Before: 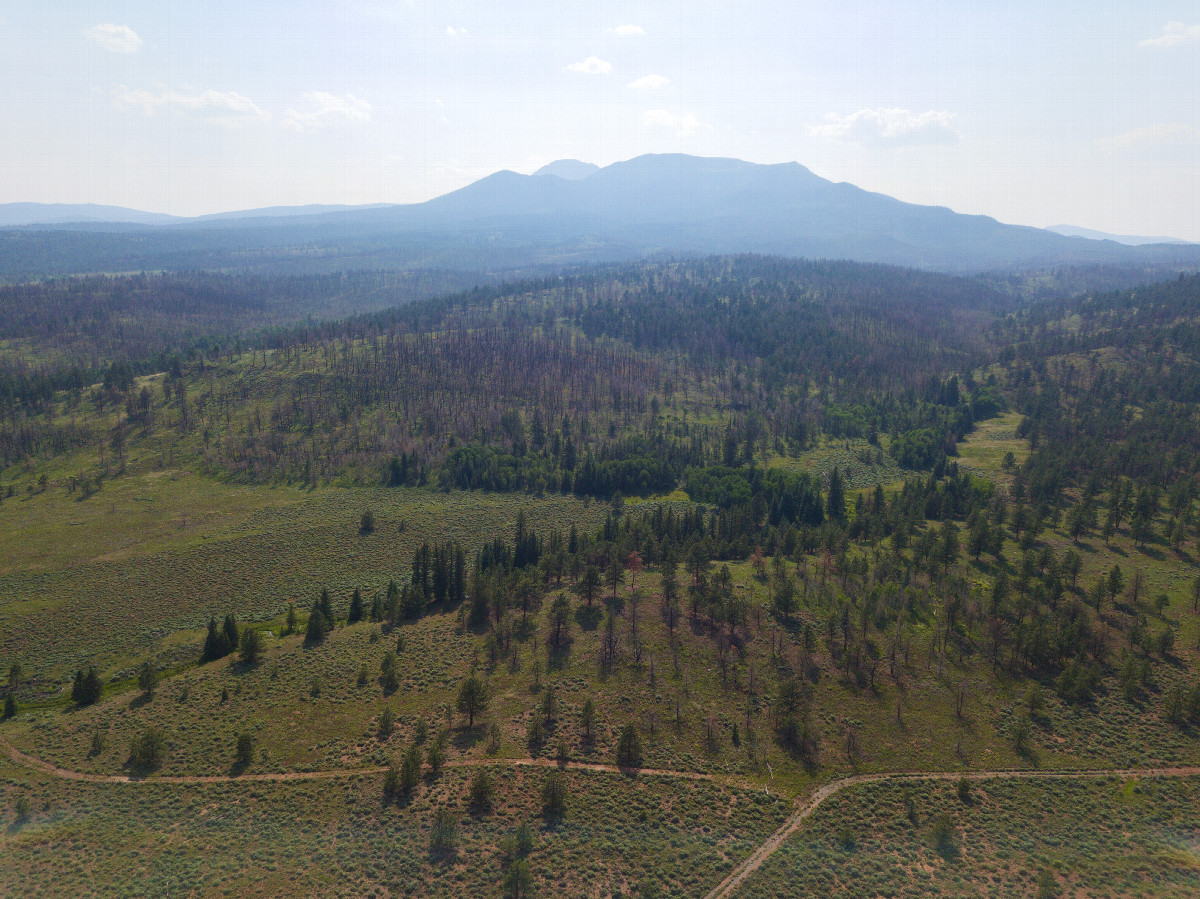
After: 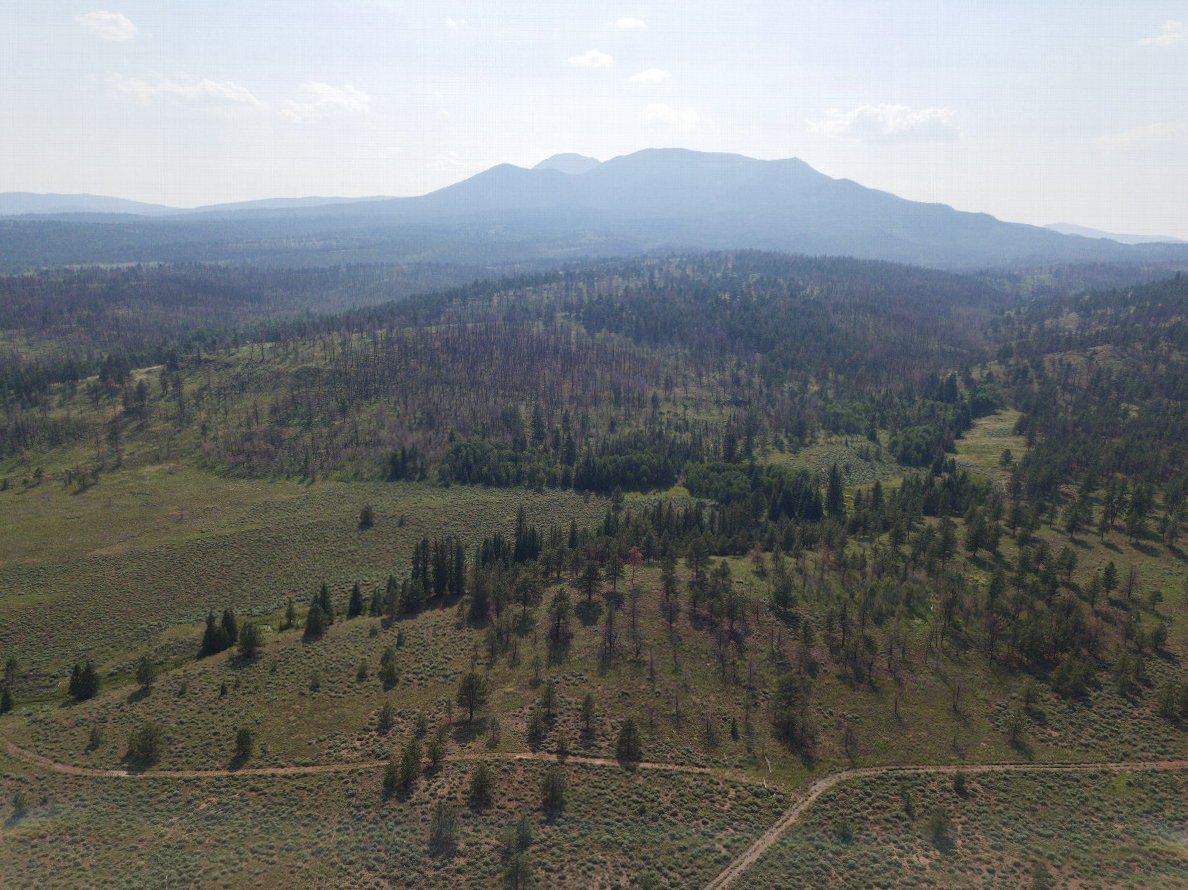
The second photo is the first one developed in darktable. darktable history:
rotate and perspective: rotation 0.174°, lens shift (vertical) 0.013, lens shift (horizontal) 0.019, shear 0.001, automatic cropping original format, crop left 0.007, crop right 0.991, crop top 0.016, crop bottom 0.997
color balance: input saturation 80.07%
